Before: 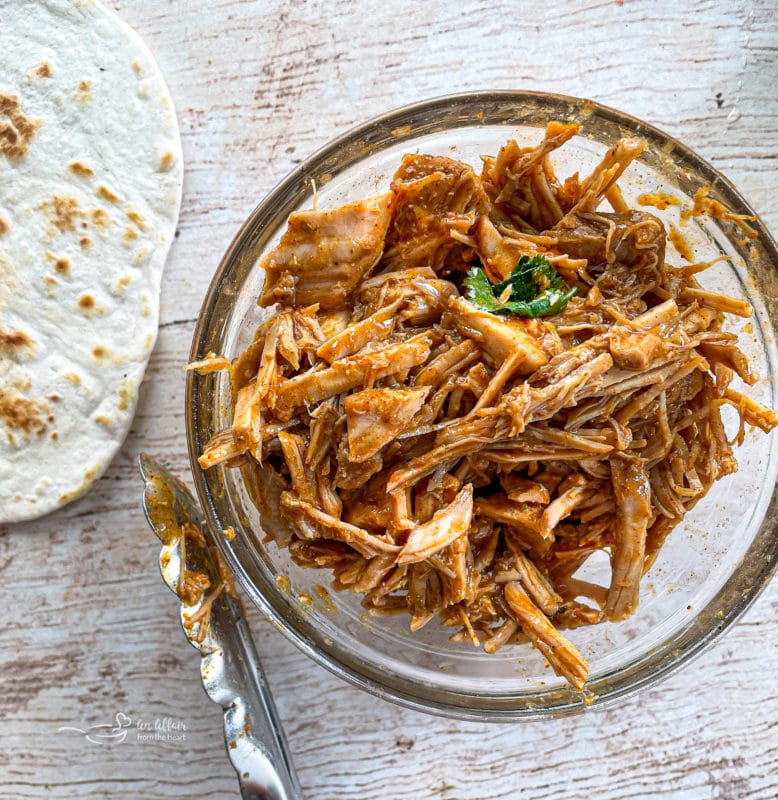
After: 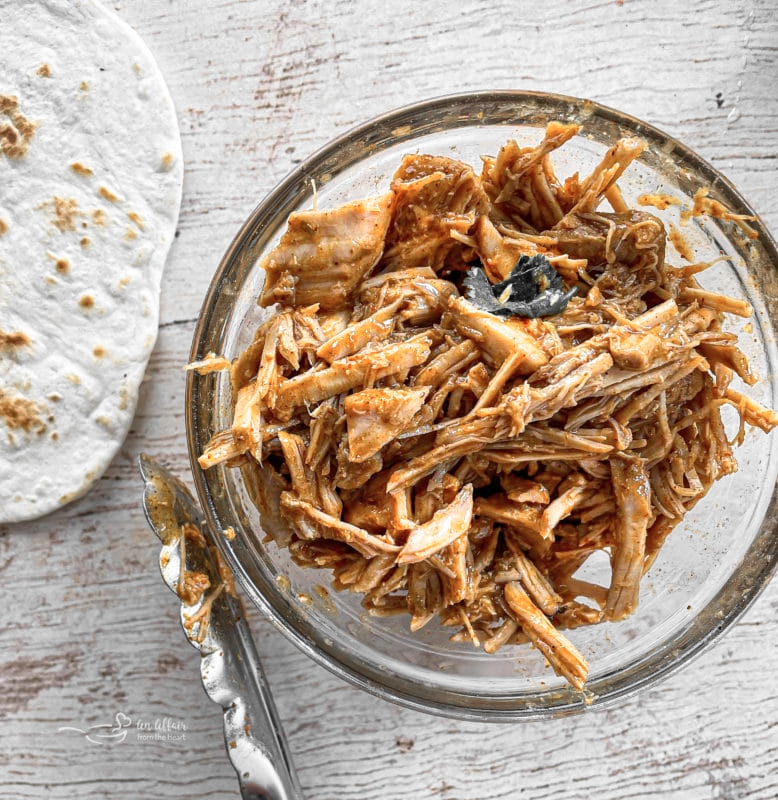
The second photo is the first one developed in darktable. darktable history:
color zones: curves: ch0 [(0, 0.447) (0.184, 0.543) (0.323, 0.476) (0.429, 0.445) (0.571, 0.443) (0.714, 0.451) (0.857, 0.452) (1, 0.447)]; ch1 [(0, 0.464) (0.176, 0.46) (0.287, 0.177) (0.429, 0.002) (0.571, 0) (0.714, 0) (0.857, 0) (1, 0.464)], mix 42.5%
